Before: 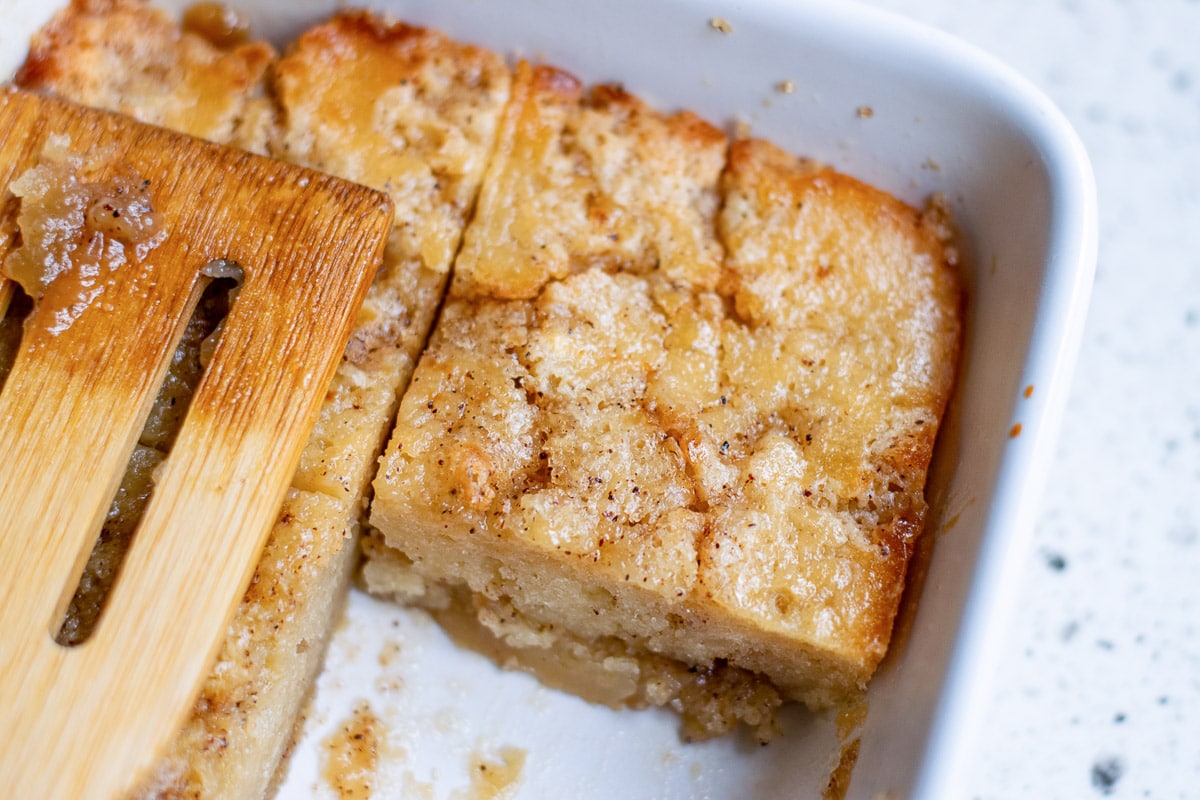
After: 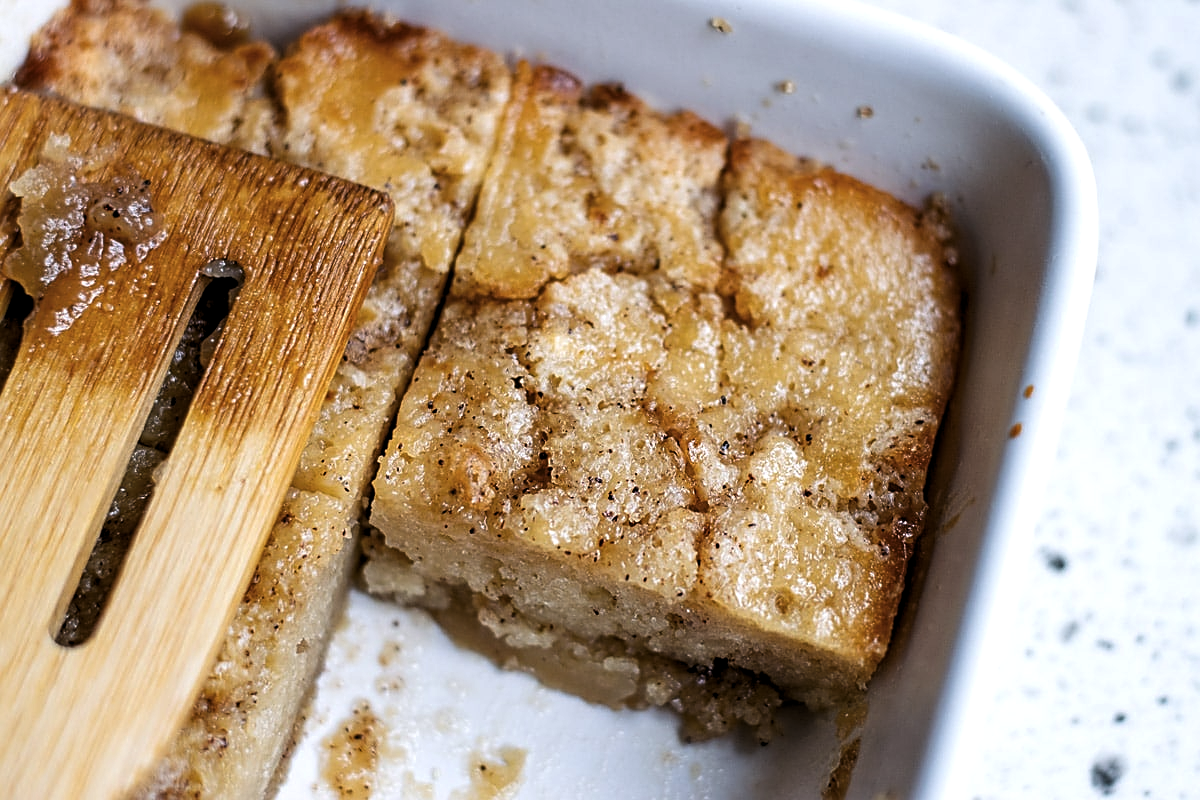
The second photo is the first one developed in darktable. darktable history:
levels: levels [0.101, 0.578, 0.953]
sharpen: on, module defaults
